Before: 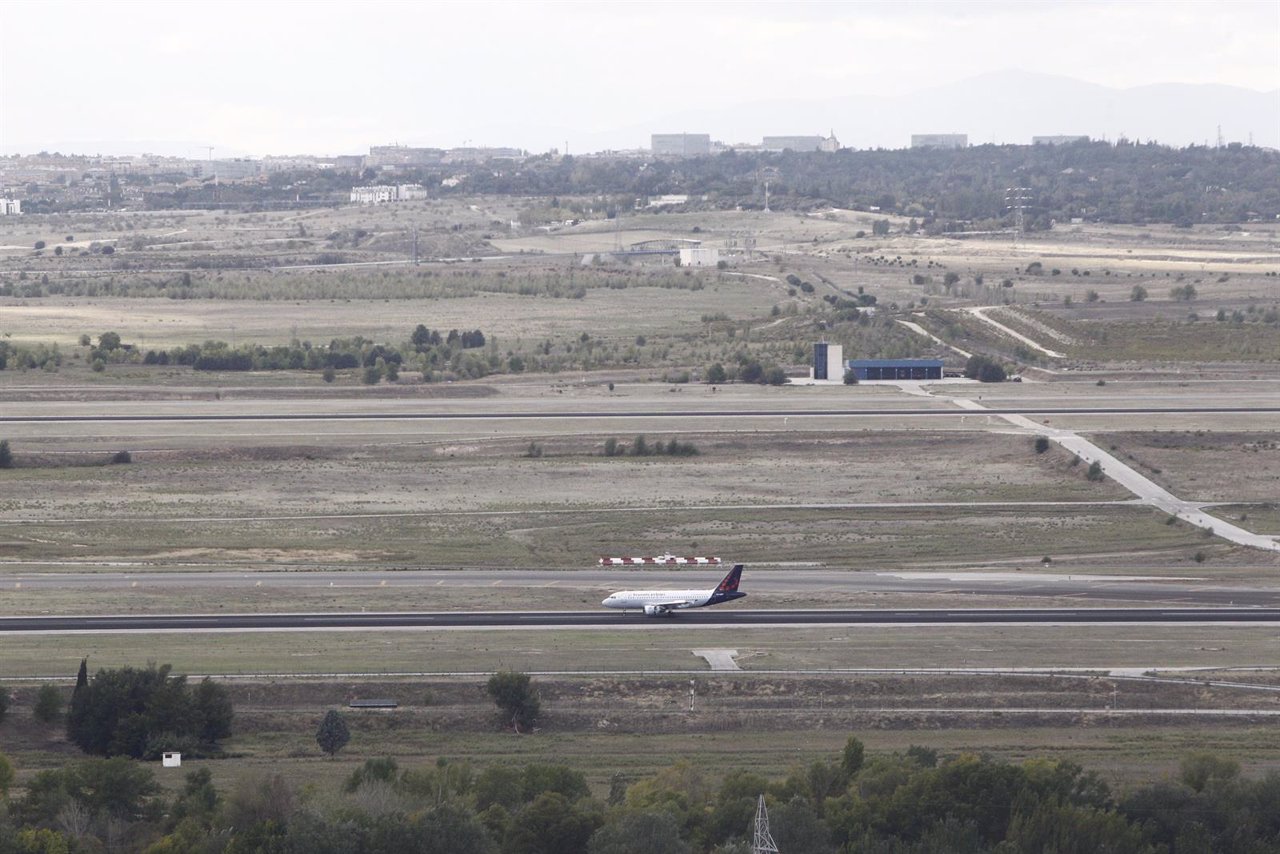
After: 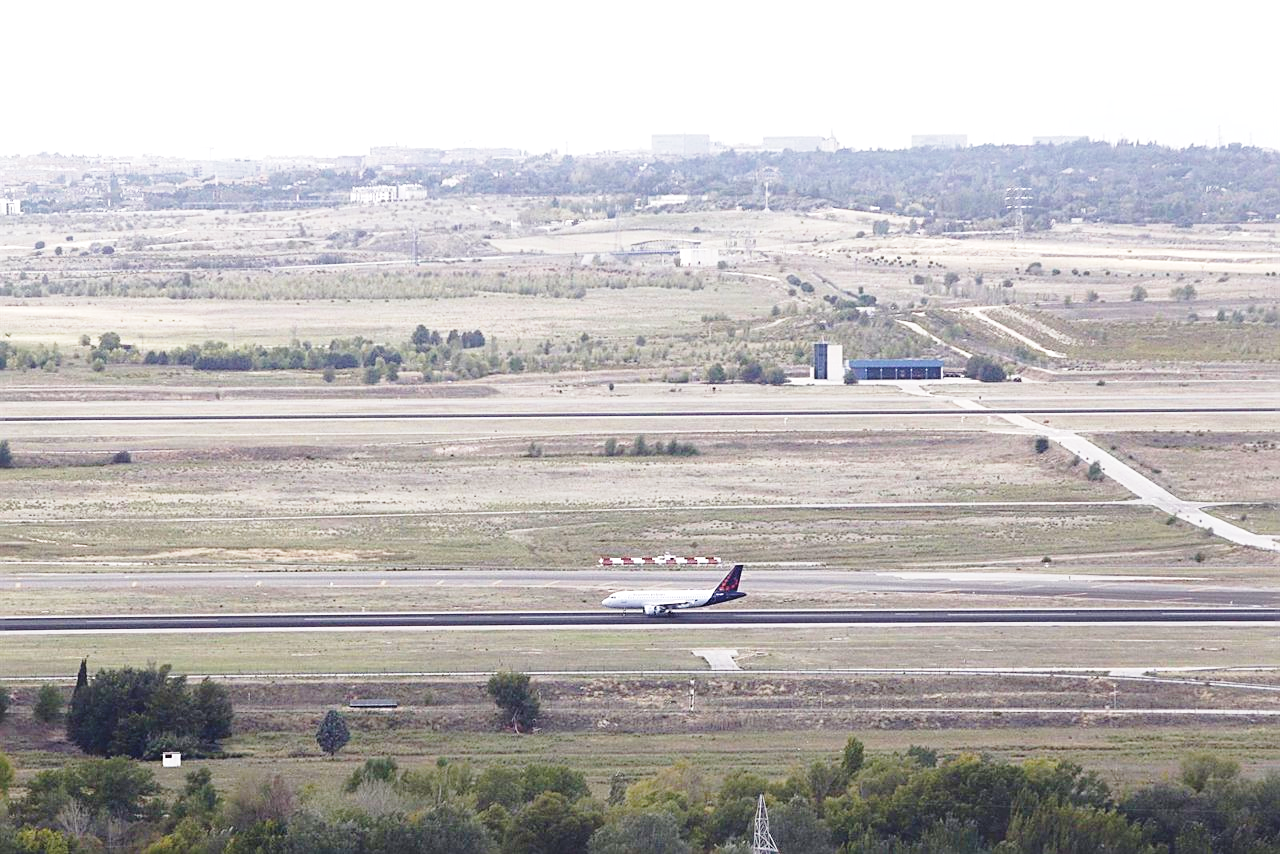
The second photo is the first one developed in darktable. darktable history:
velvia: on, module defaults
sharpen: on, module defaults
exposure: exposure 0.217 EV, compensate exposure bias true, compensate highlight preservation false
base curve: curves: ch0 [(0, 0) (0.028, 0.03) (0.121, 0.232) (0.46, 0.748) (0.859, 0.968) (1, 1)], preserve colors none
